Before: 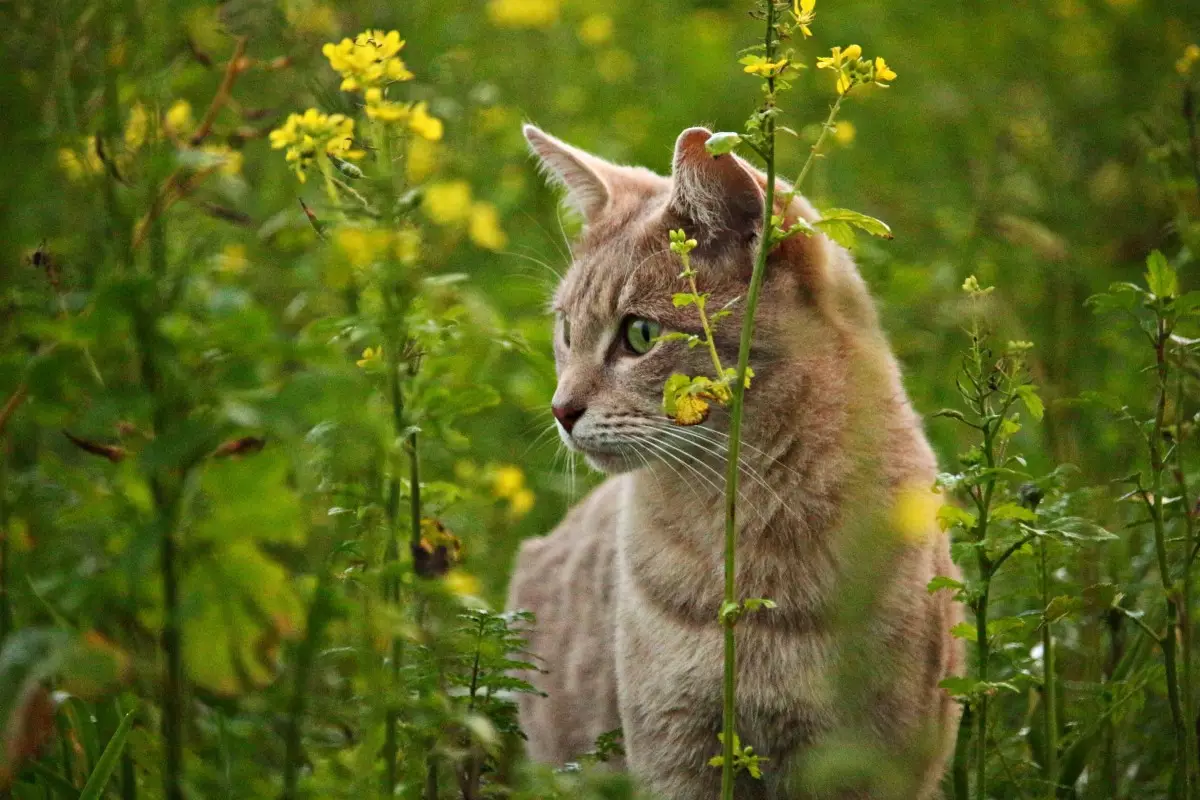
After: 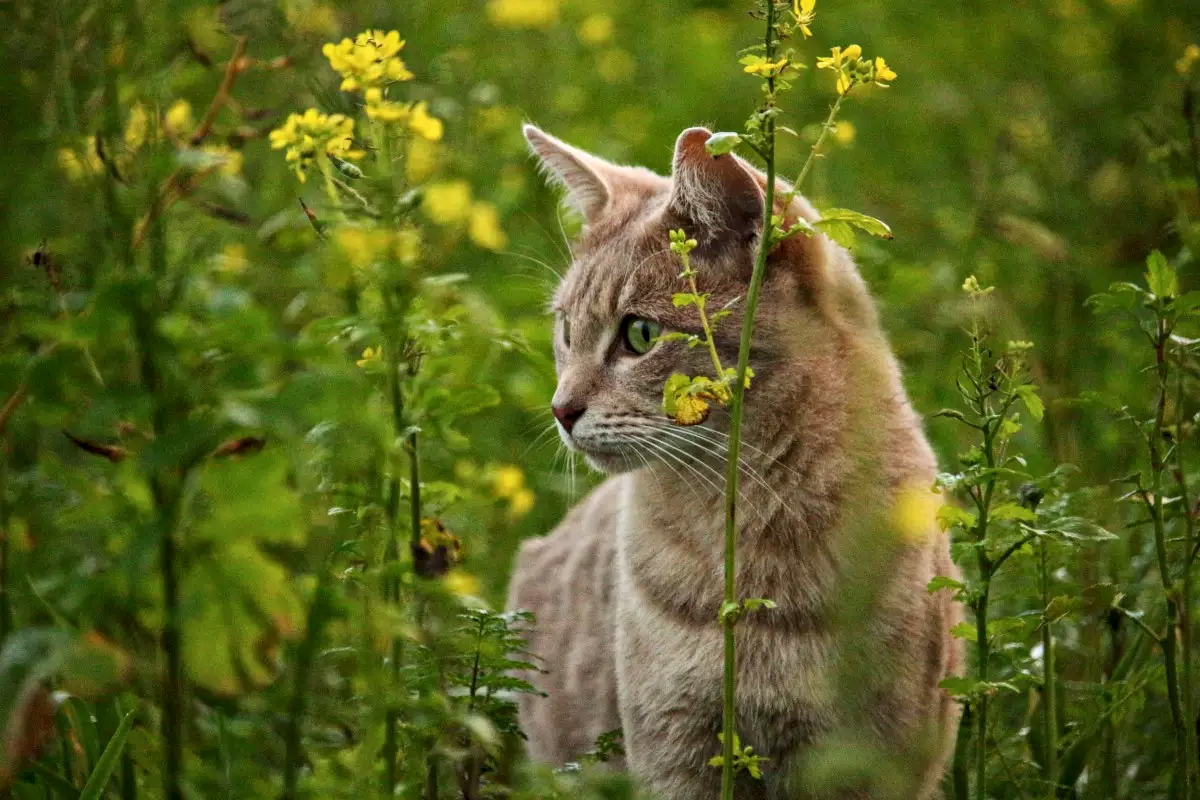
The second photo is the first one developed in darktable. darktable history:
exposure: exposure -0.153 EV, compensate highlight preservation false
local contrast: on, module defaults
